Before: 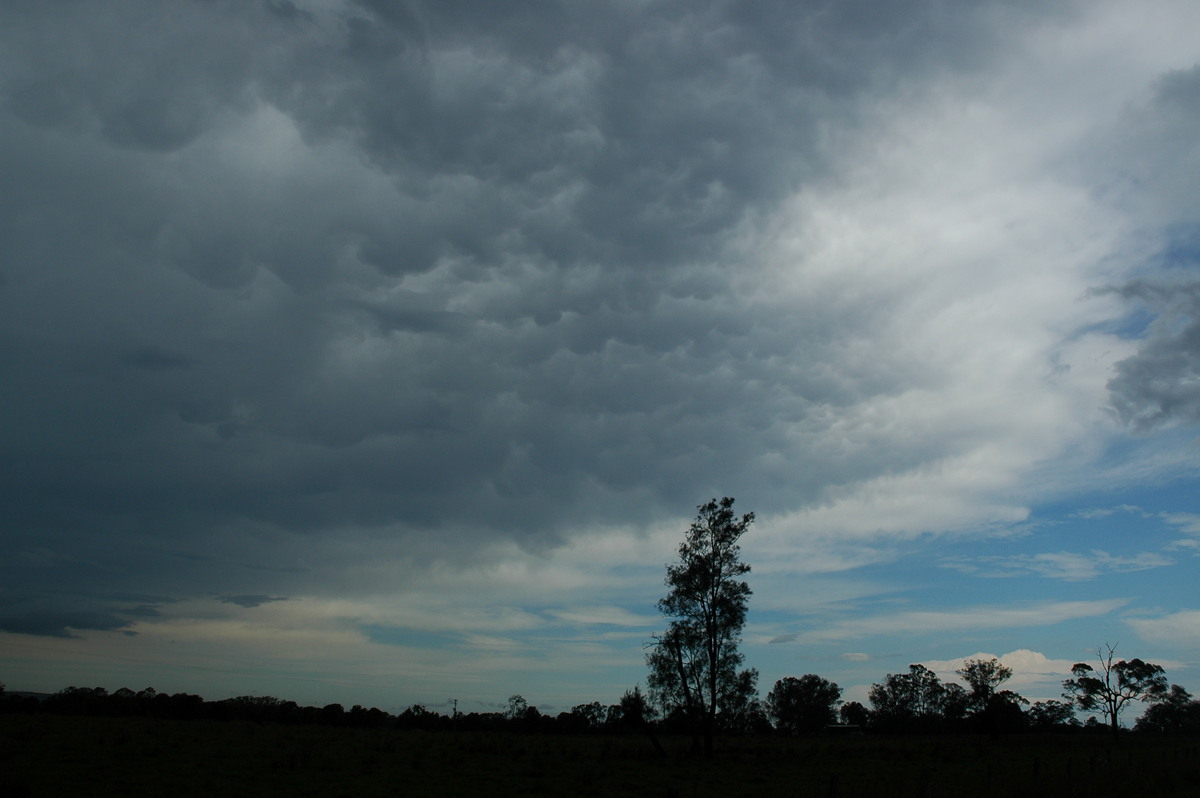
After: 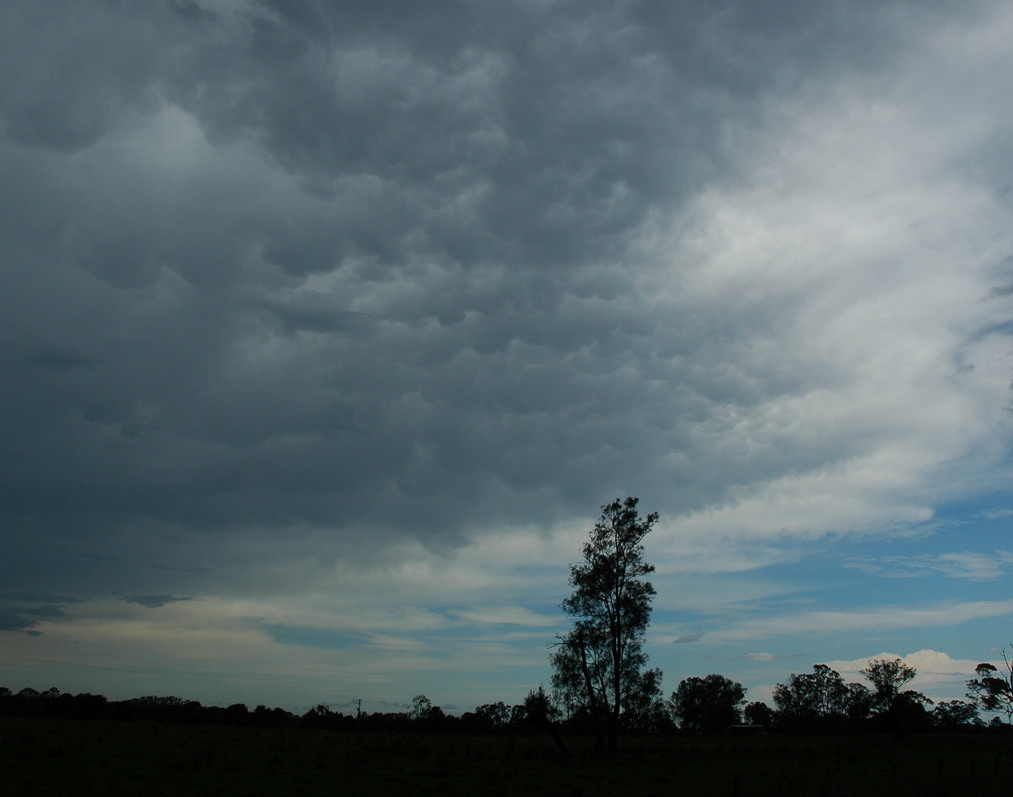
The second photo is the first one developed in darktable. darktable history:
crop: left 8.01%, right 7.523%
shadows and highlights: shadows 6.75, soften with gaussian
